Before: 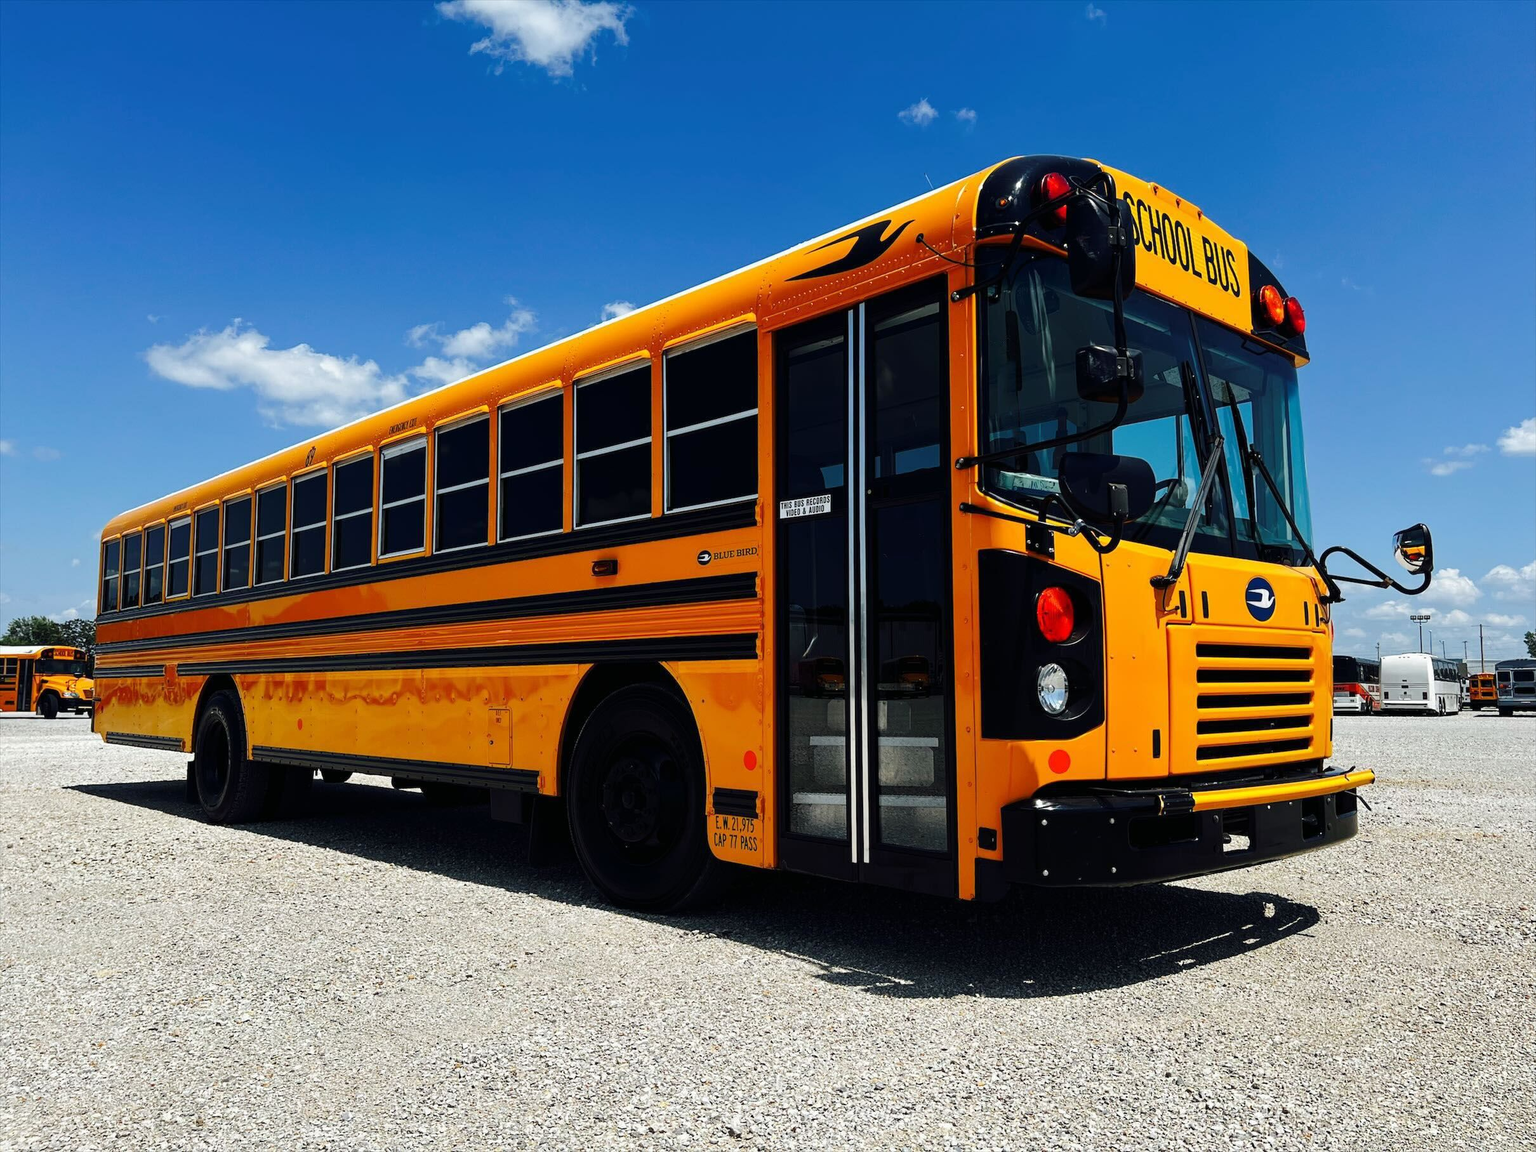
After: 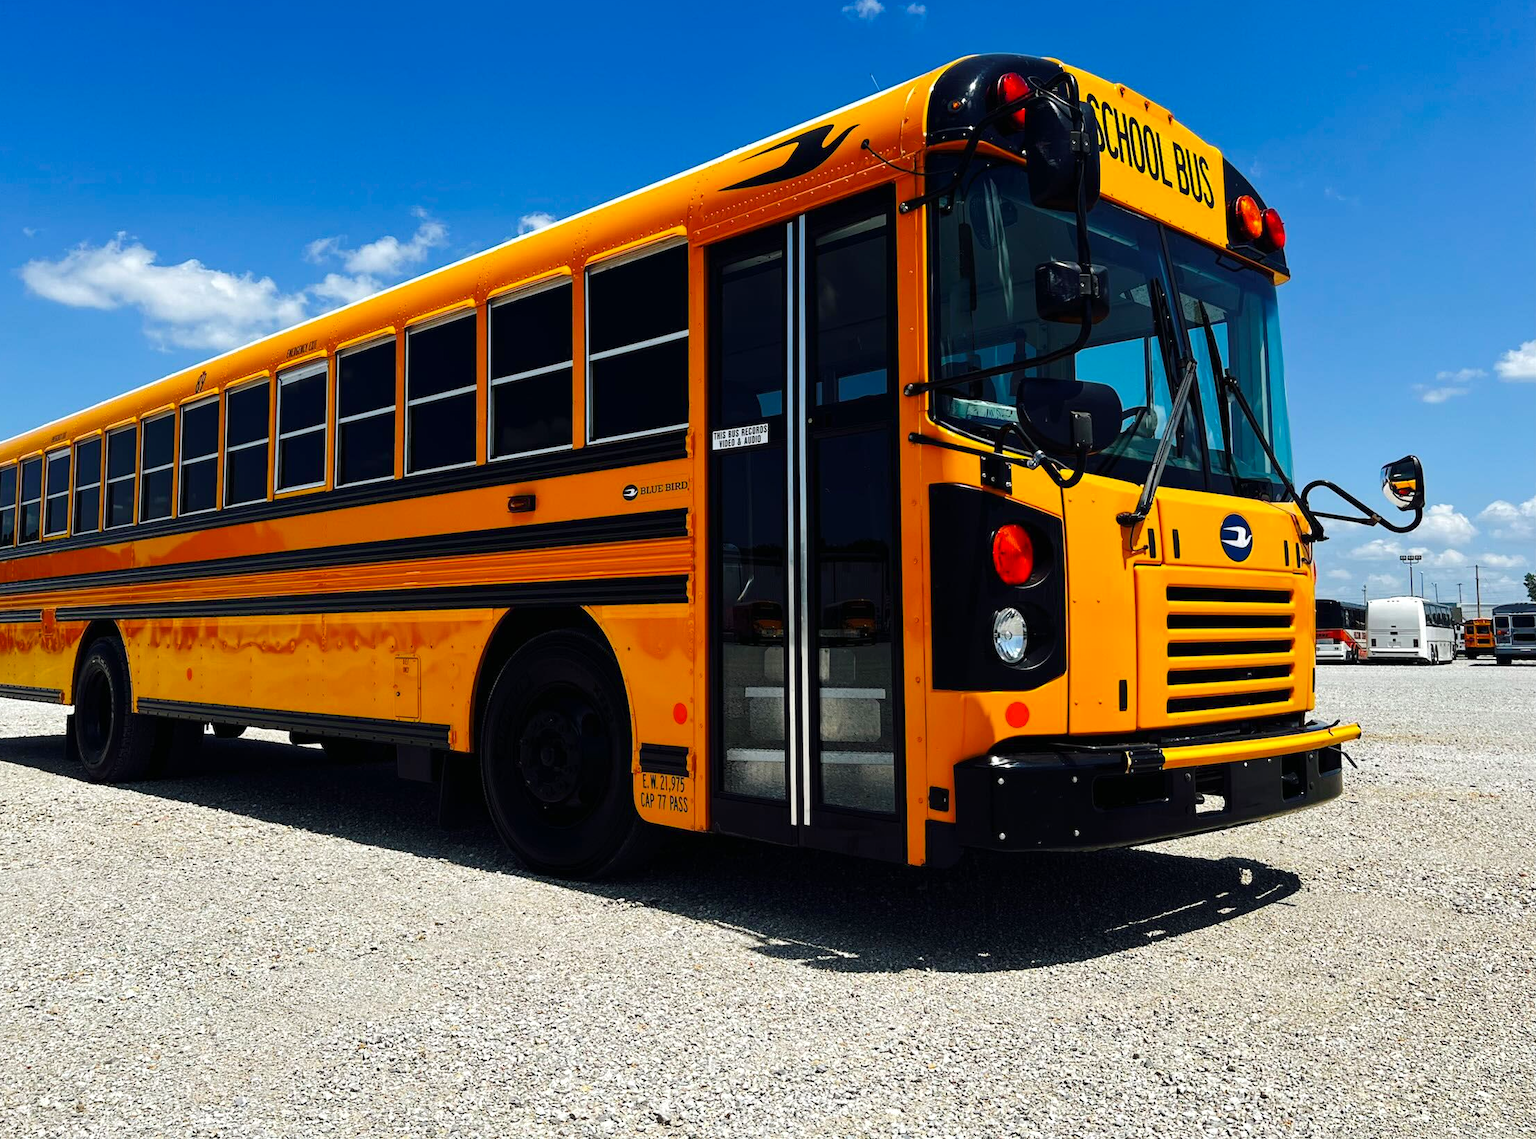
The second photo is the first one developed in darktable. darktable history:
crop and rotate: left 8.262%, top 9.226%
color balance rgb: linear chroma grading › global chroma 3.45%, perceptual saturation grading › global saturation 11.24%, perceptual brilliance grading › global brilliance 3.04%, global vibrance 2.8%
